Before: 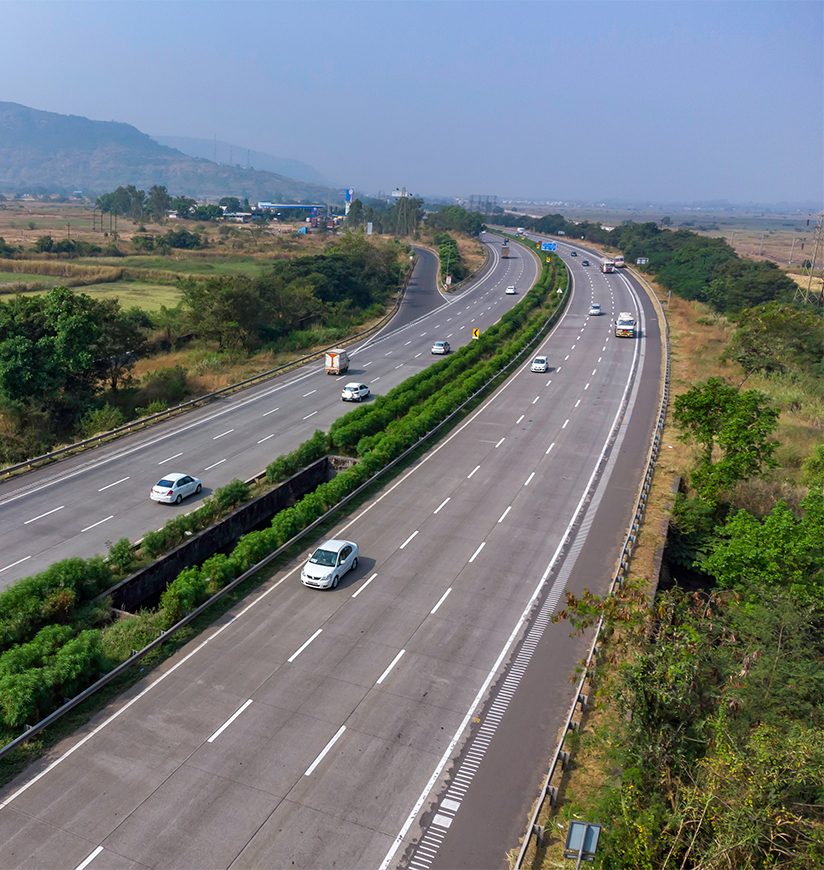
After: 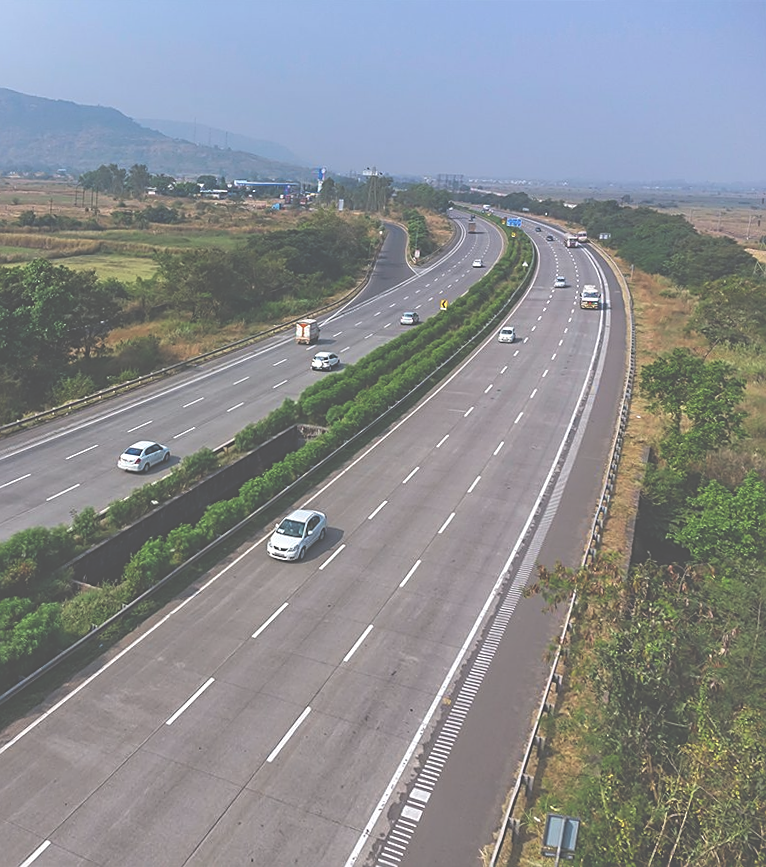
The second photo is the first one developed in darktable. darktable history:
sharpen: on, module defaults
rotate and perspective: rotation 0.215°, lens shift (vertical) -0.139, crop left 0.069, crop right 0.939, crop top 0.002, crop bottom 0.996
exposure: black level correction -0.087, compensate highlight preservation false
